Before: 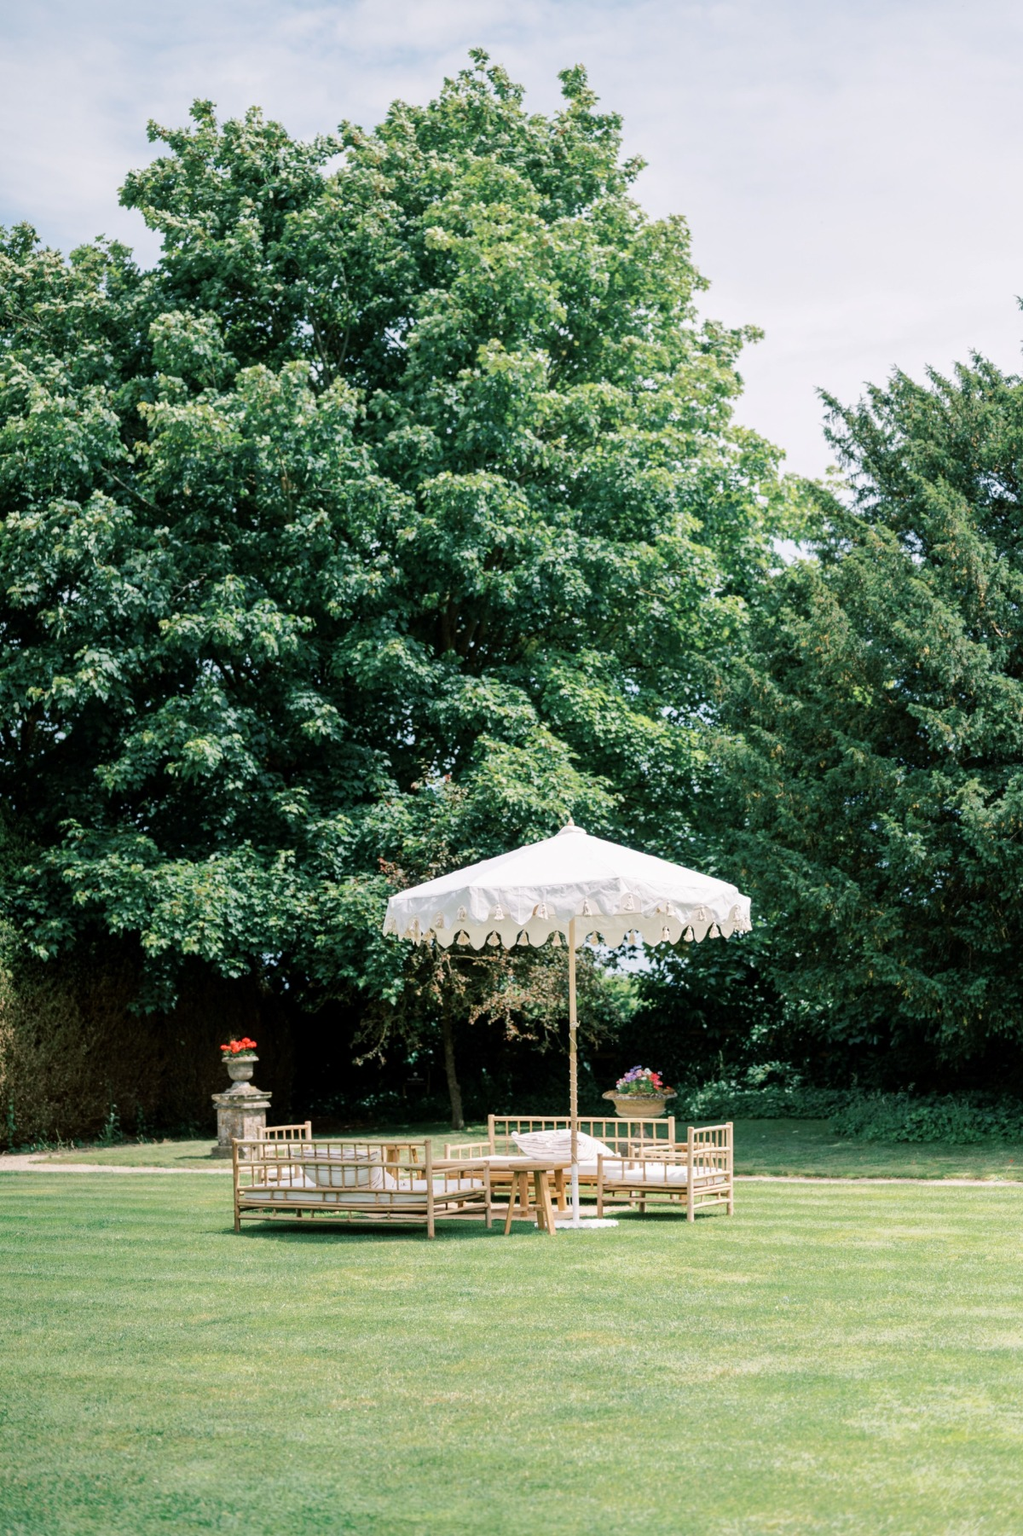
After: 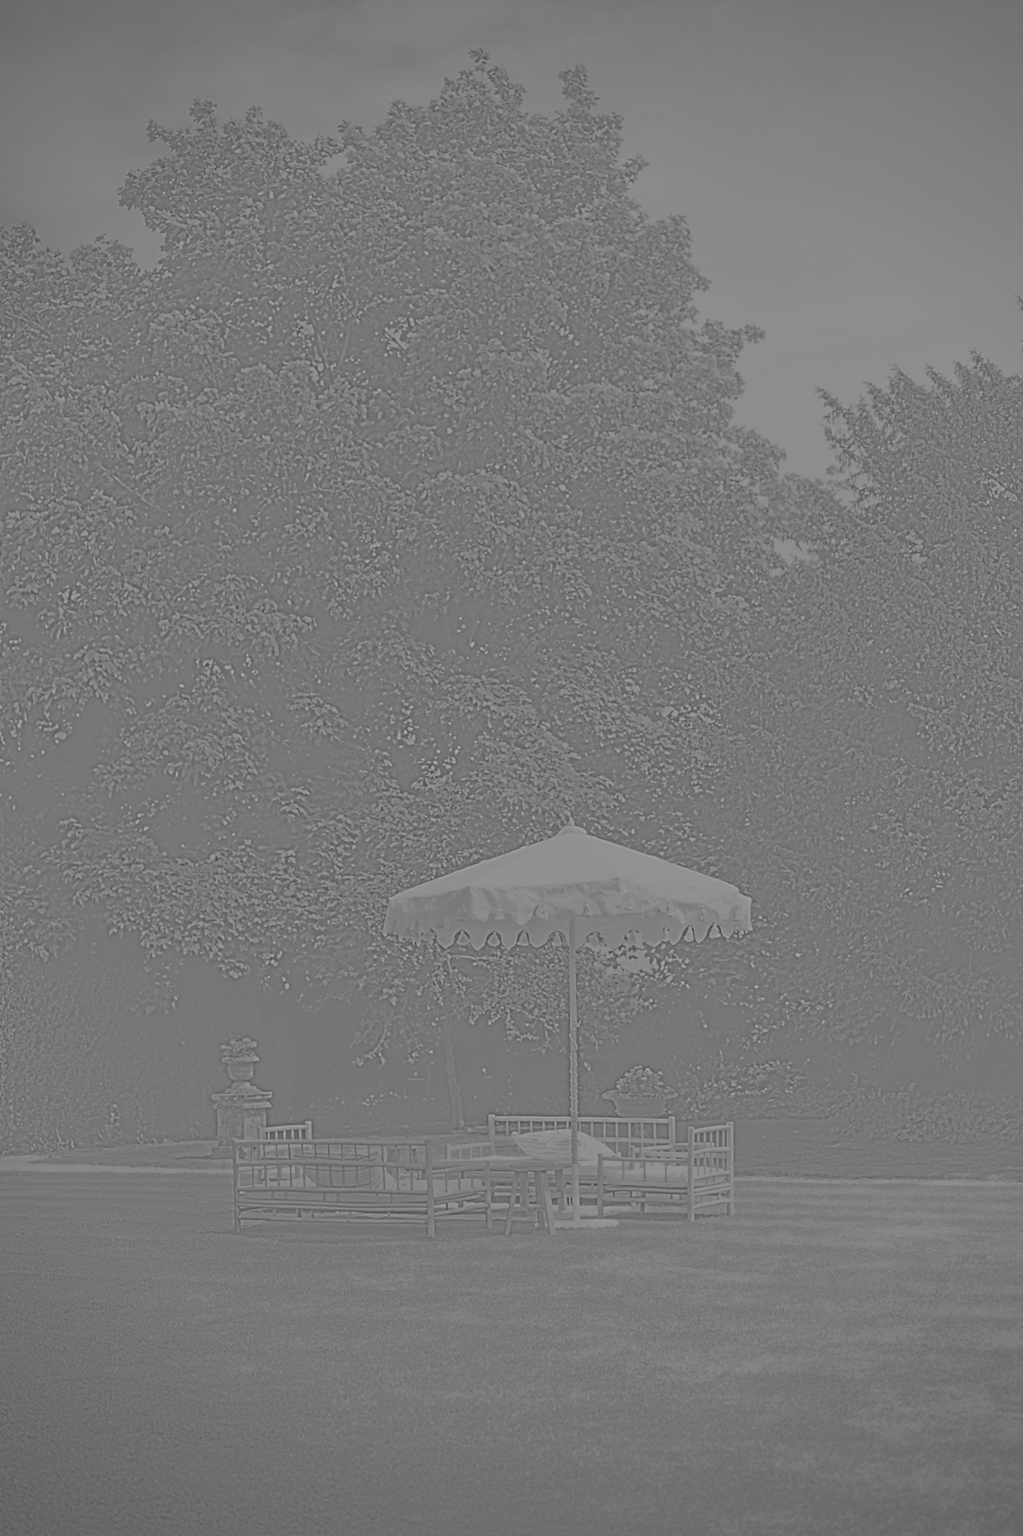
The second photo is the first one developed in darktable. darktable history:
vignetting: fall-off radius 60.92%
highpass: sharpness 5.84%, contrast boost 8.44%
vibrance: vibrance 22%
exposure: black level correction 0.001, exposure 1.116 EV, compensate highlight preservation false
